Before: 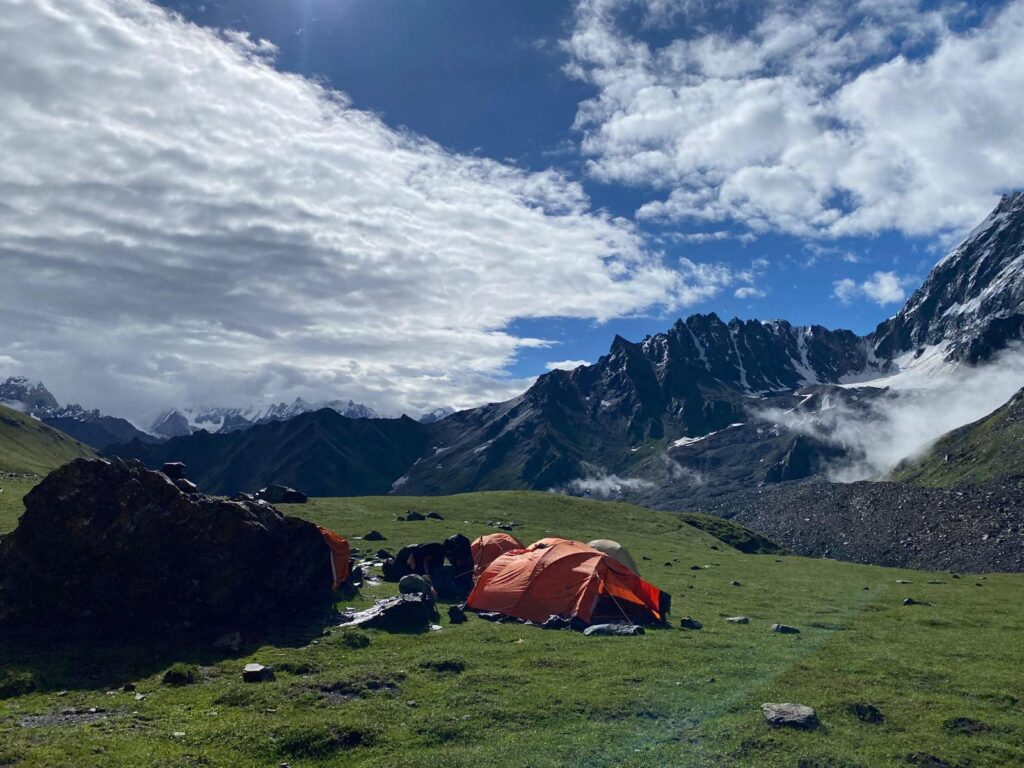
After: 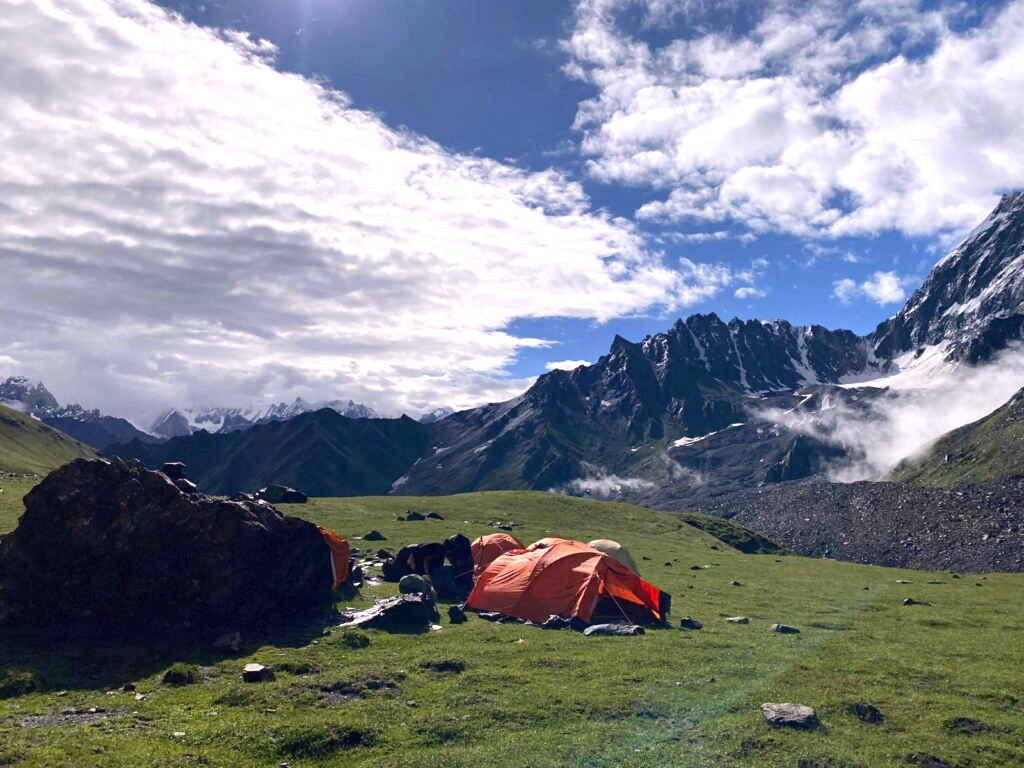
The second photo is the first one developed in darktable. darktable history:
exposure: exposure 0.6 EV, compensate highlight preservation false
color correction: highlights a* 7.34, highlights b* 4.37
